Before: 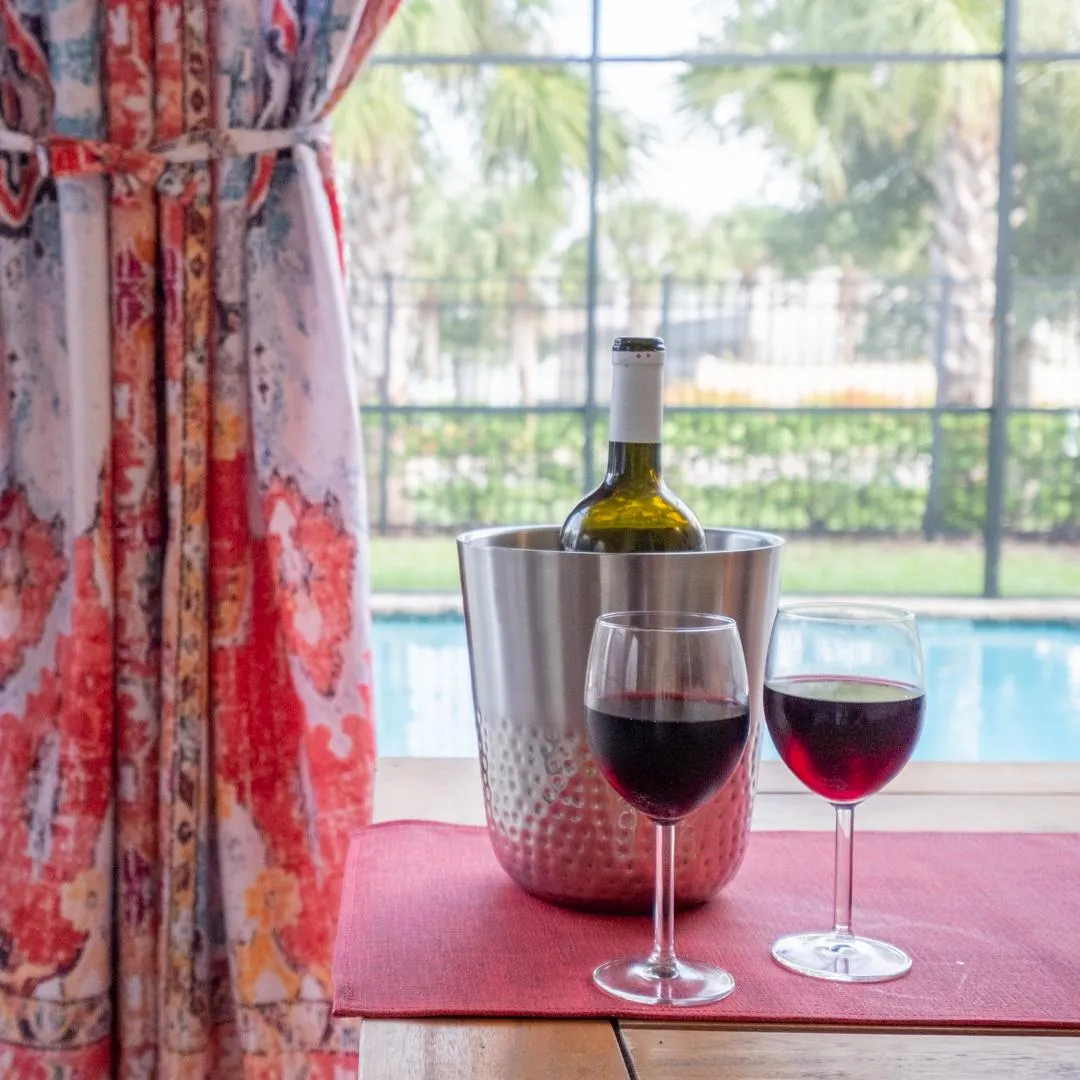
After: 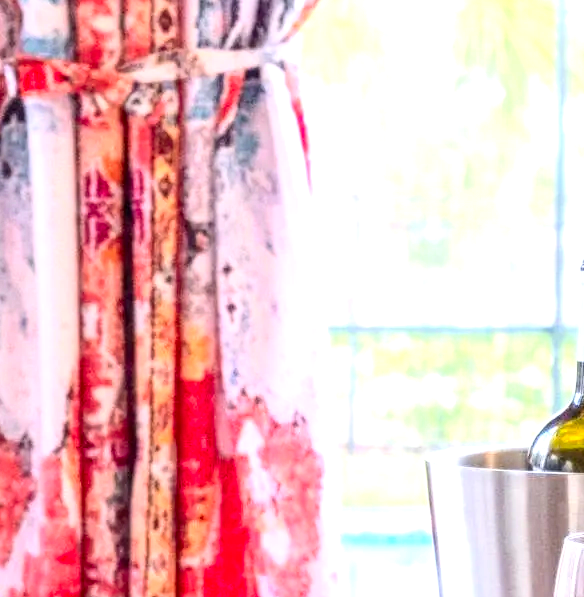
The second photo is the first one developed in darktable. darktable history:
exposure: black level correction 0, exposure 1.2 EV, compensate highlight preservation false
local contrast: on, module defaults
crop and rotate: left 3.04%, top 7.443%, right 42.832%, bottom 37.267%
contrast brightness saturation: contrast 0.231, brightness 0.109, saturation 0.288
